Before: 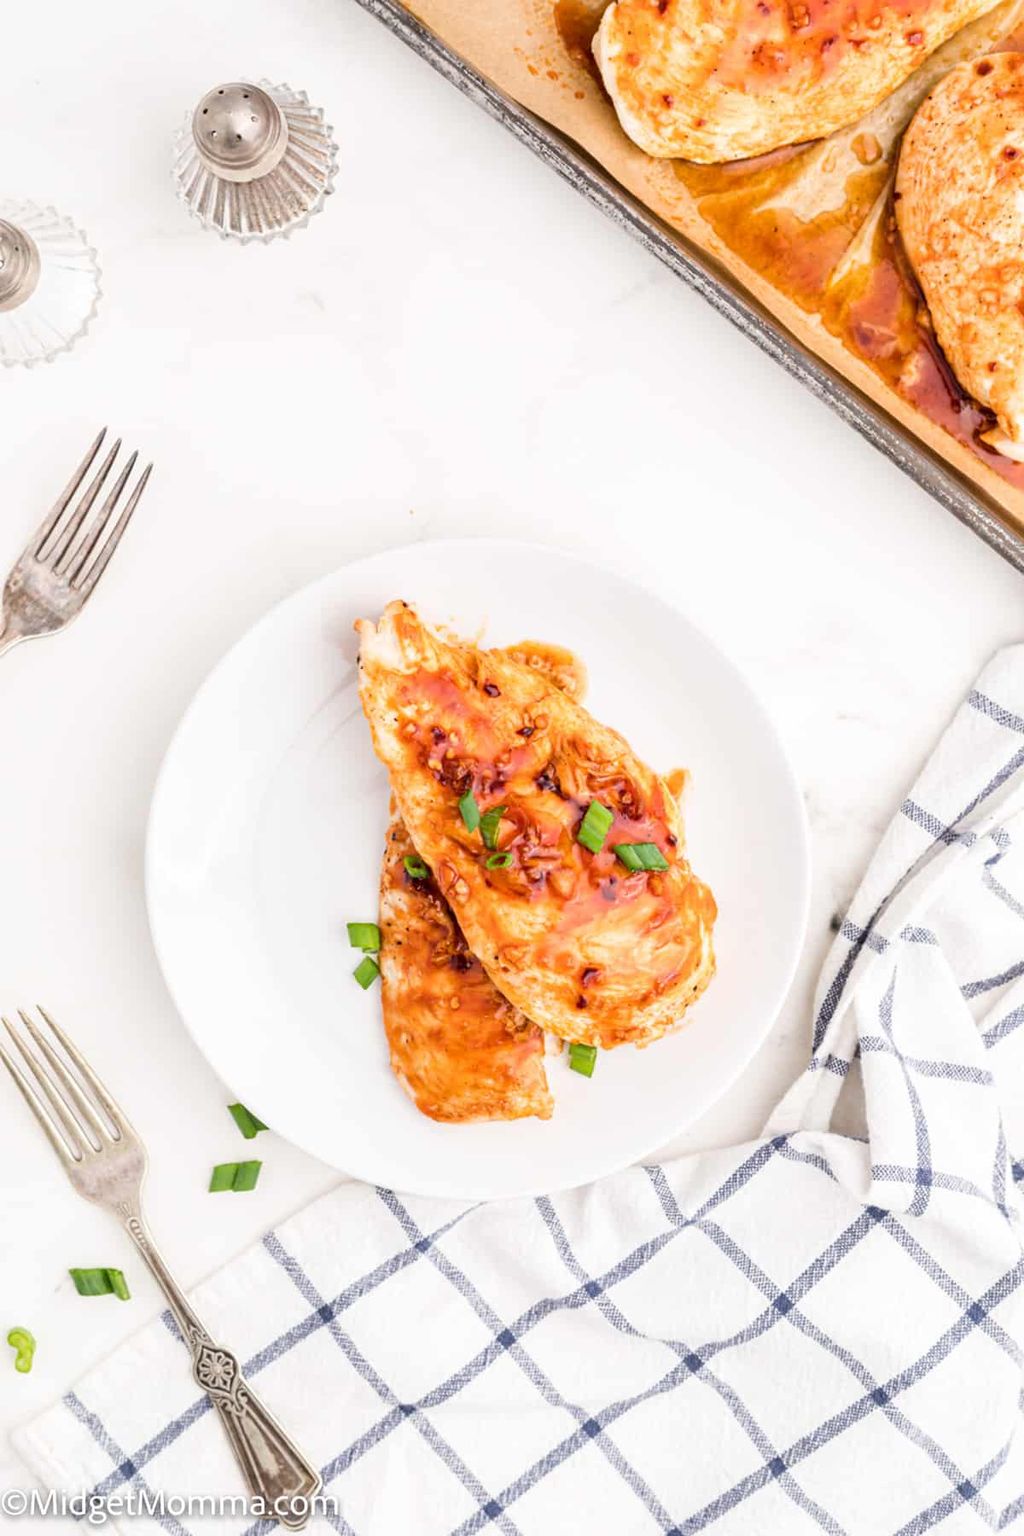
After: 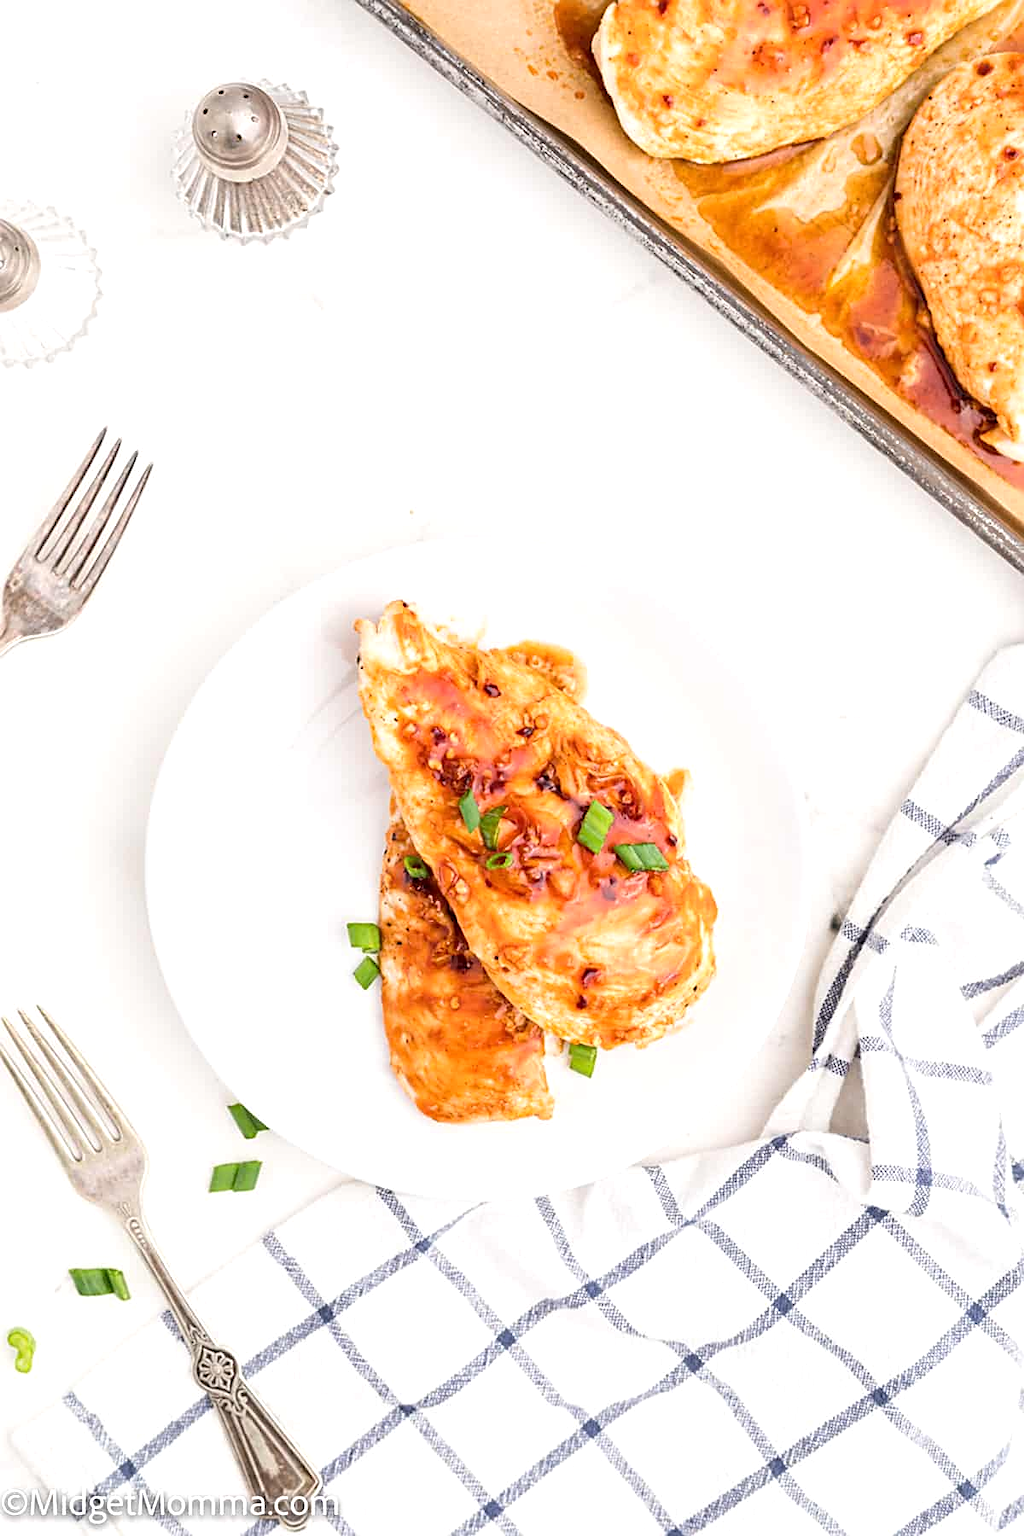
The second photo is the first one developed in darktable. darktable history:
sharpen: on, module defaults
exposure: exposure 0.2 EV, compensate exposure bias true, compensate highlight preservation false
